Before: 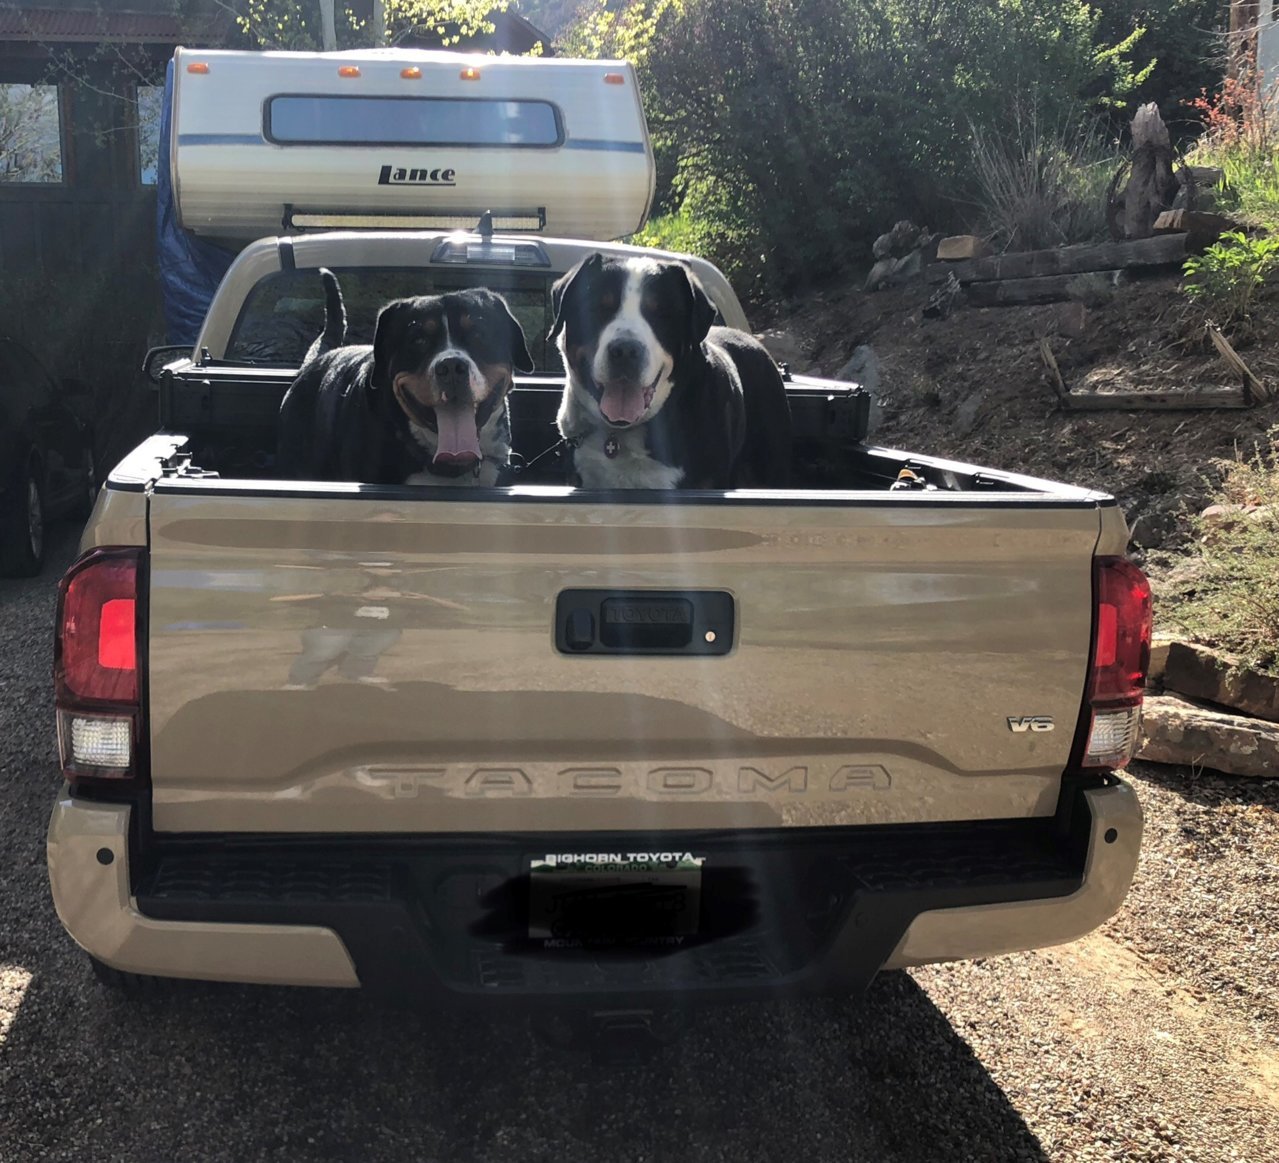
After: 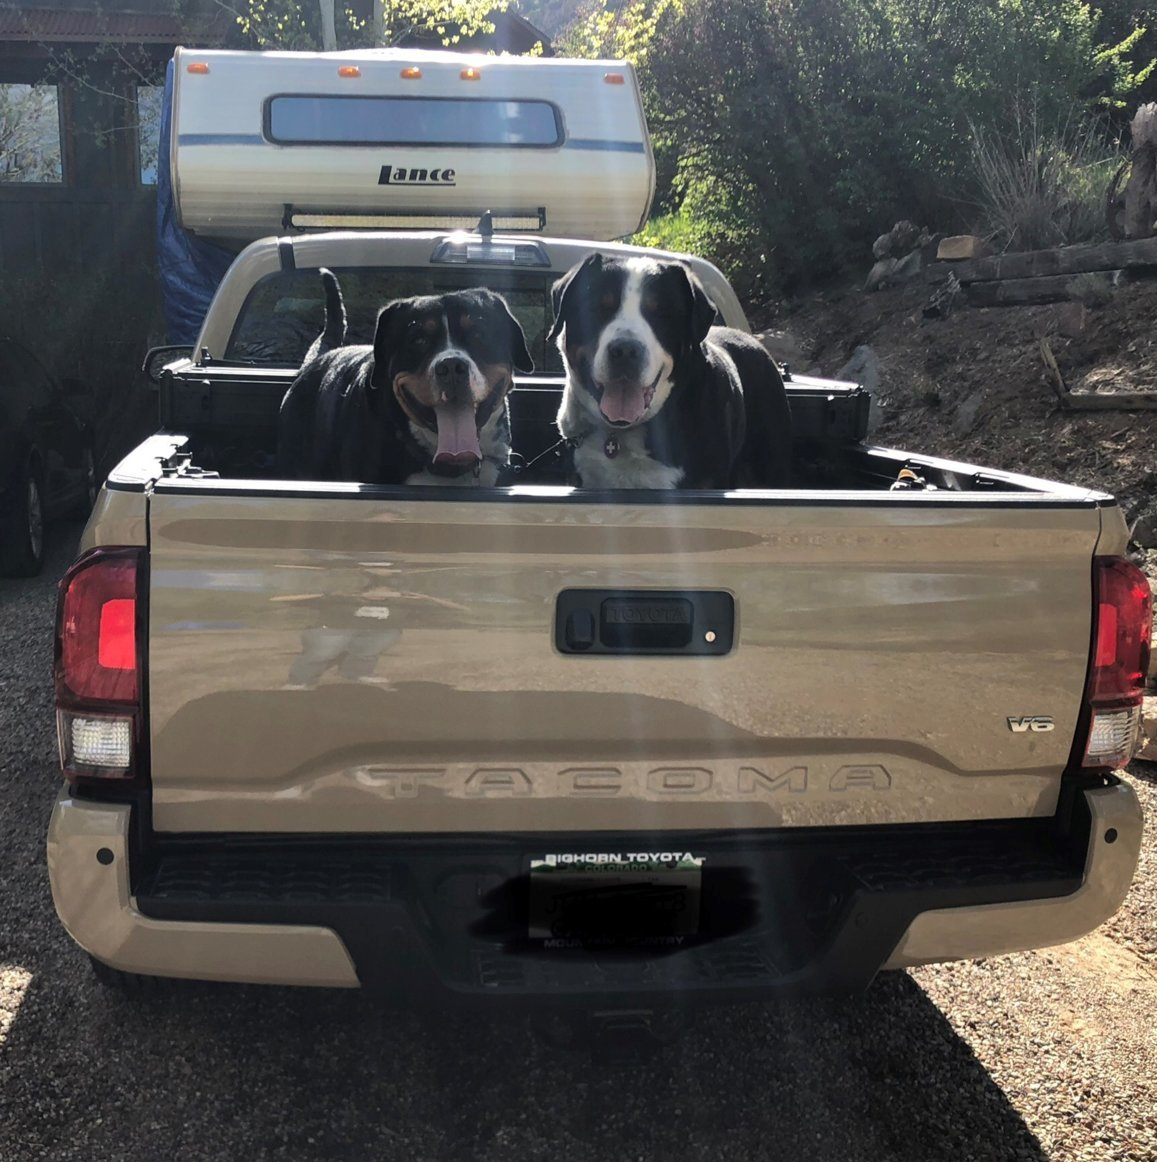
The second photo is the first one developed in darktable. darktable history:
crop: right 9.49%, bottom 0.034%
